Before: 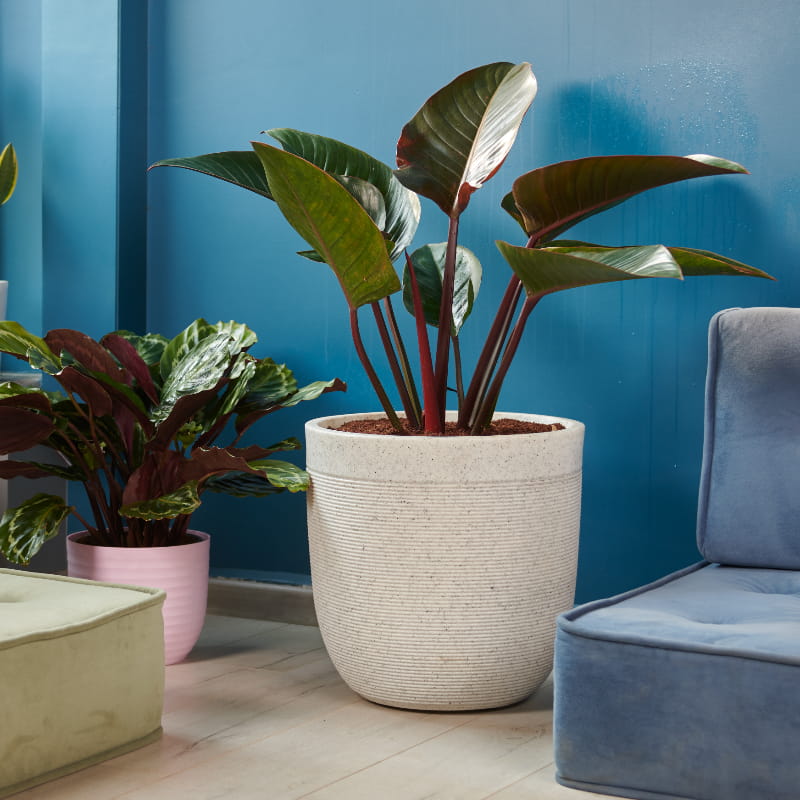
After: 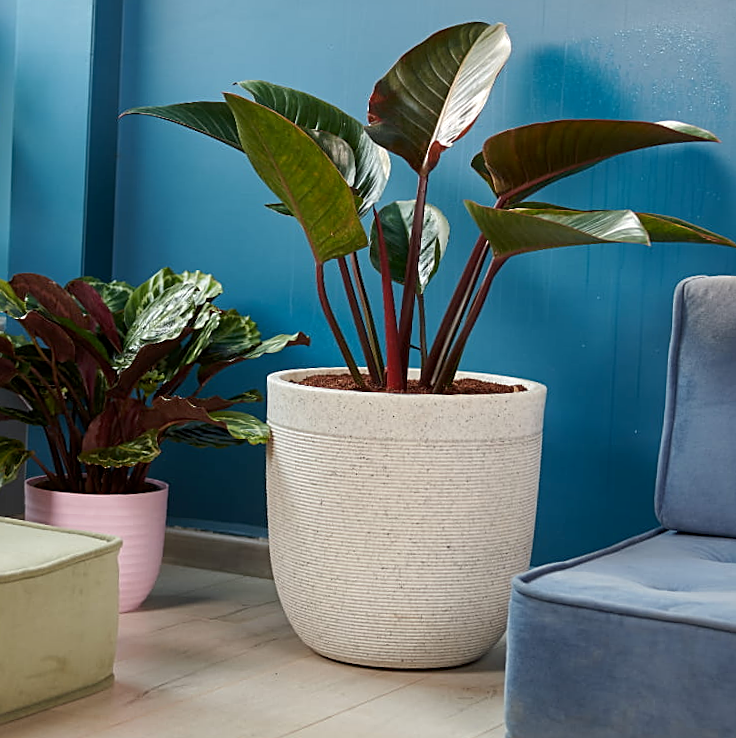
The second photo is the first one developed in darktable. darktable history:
exposure: black level correction 0.002, compensate exposure bias true, compensate highlight preservation false
crop and rotate: angle -2.01°, left 3.147%, top 4.019%, right 1.659%, bottom 0.443%
sharpen: on, module defaults
